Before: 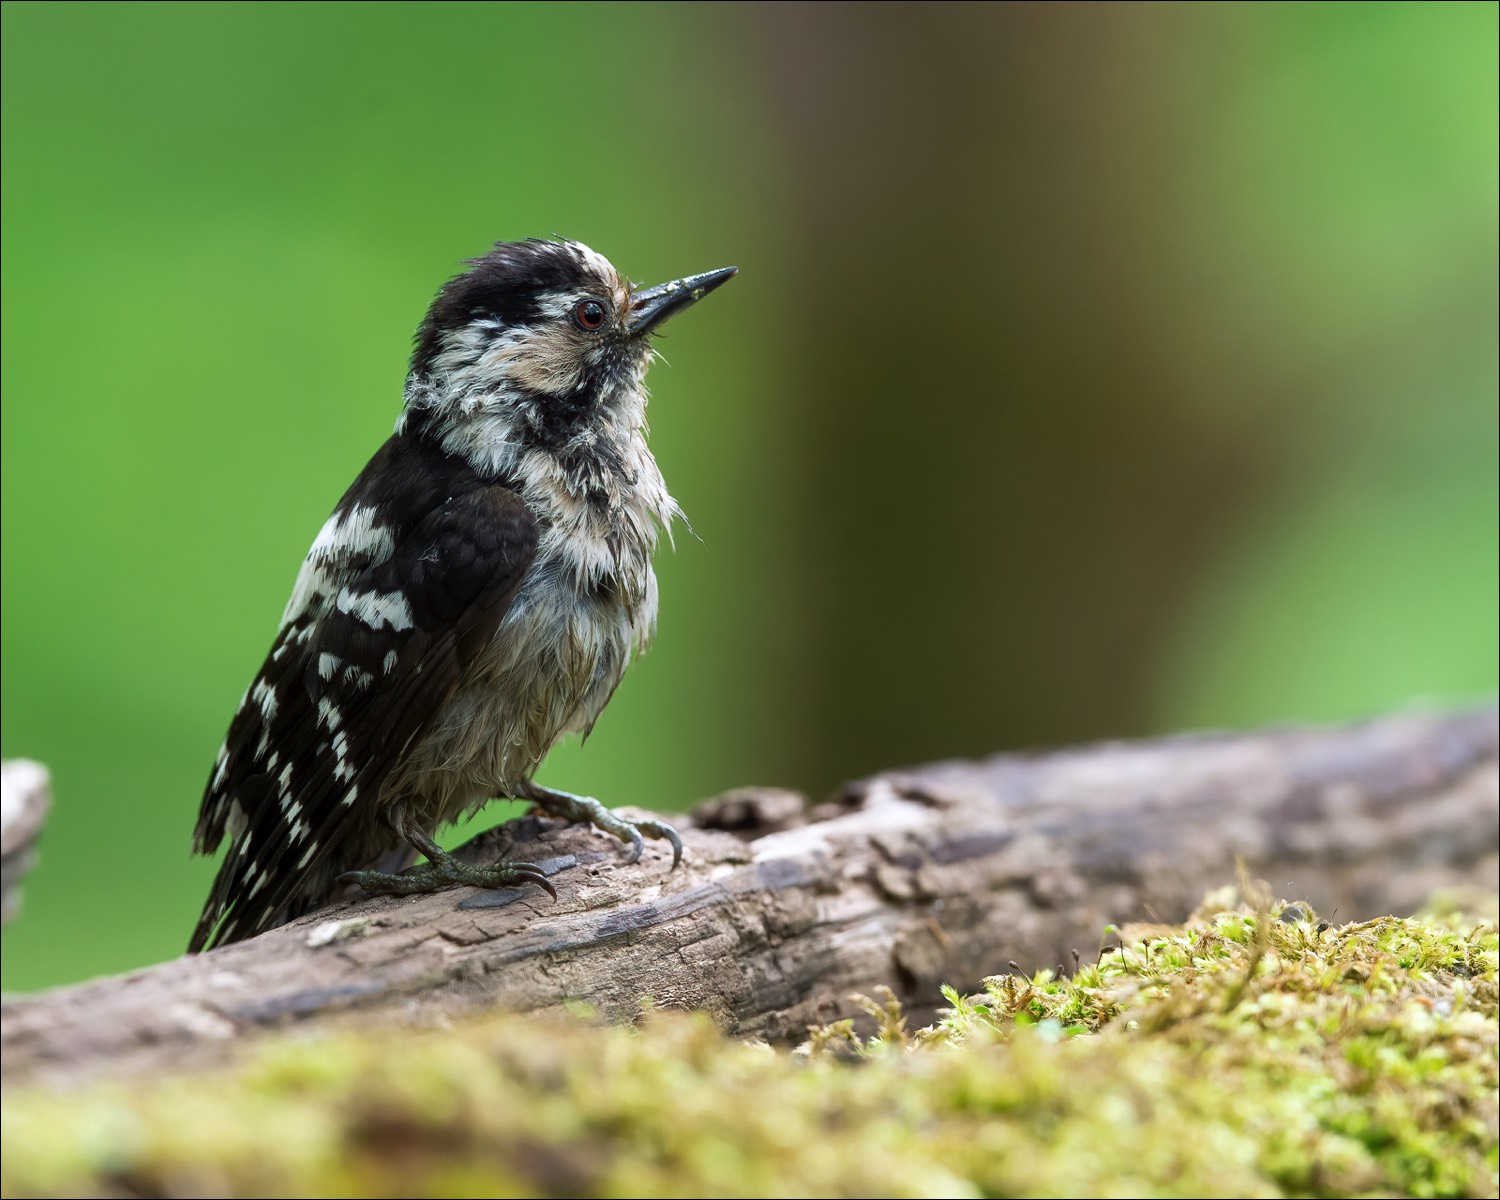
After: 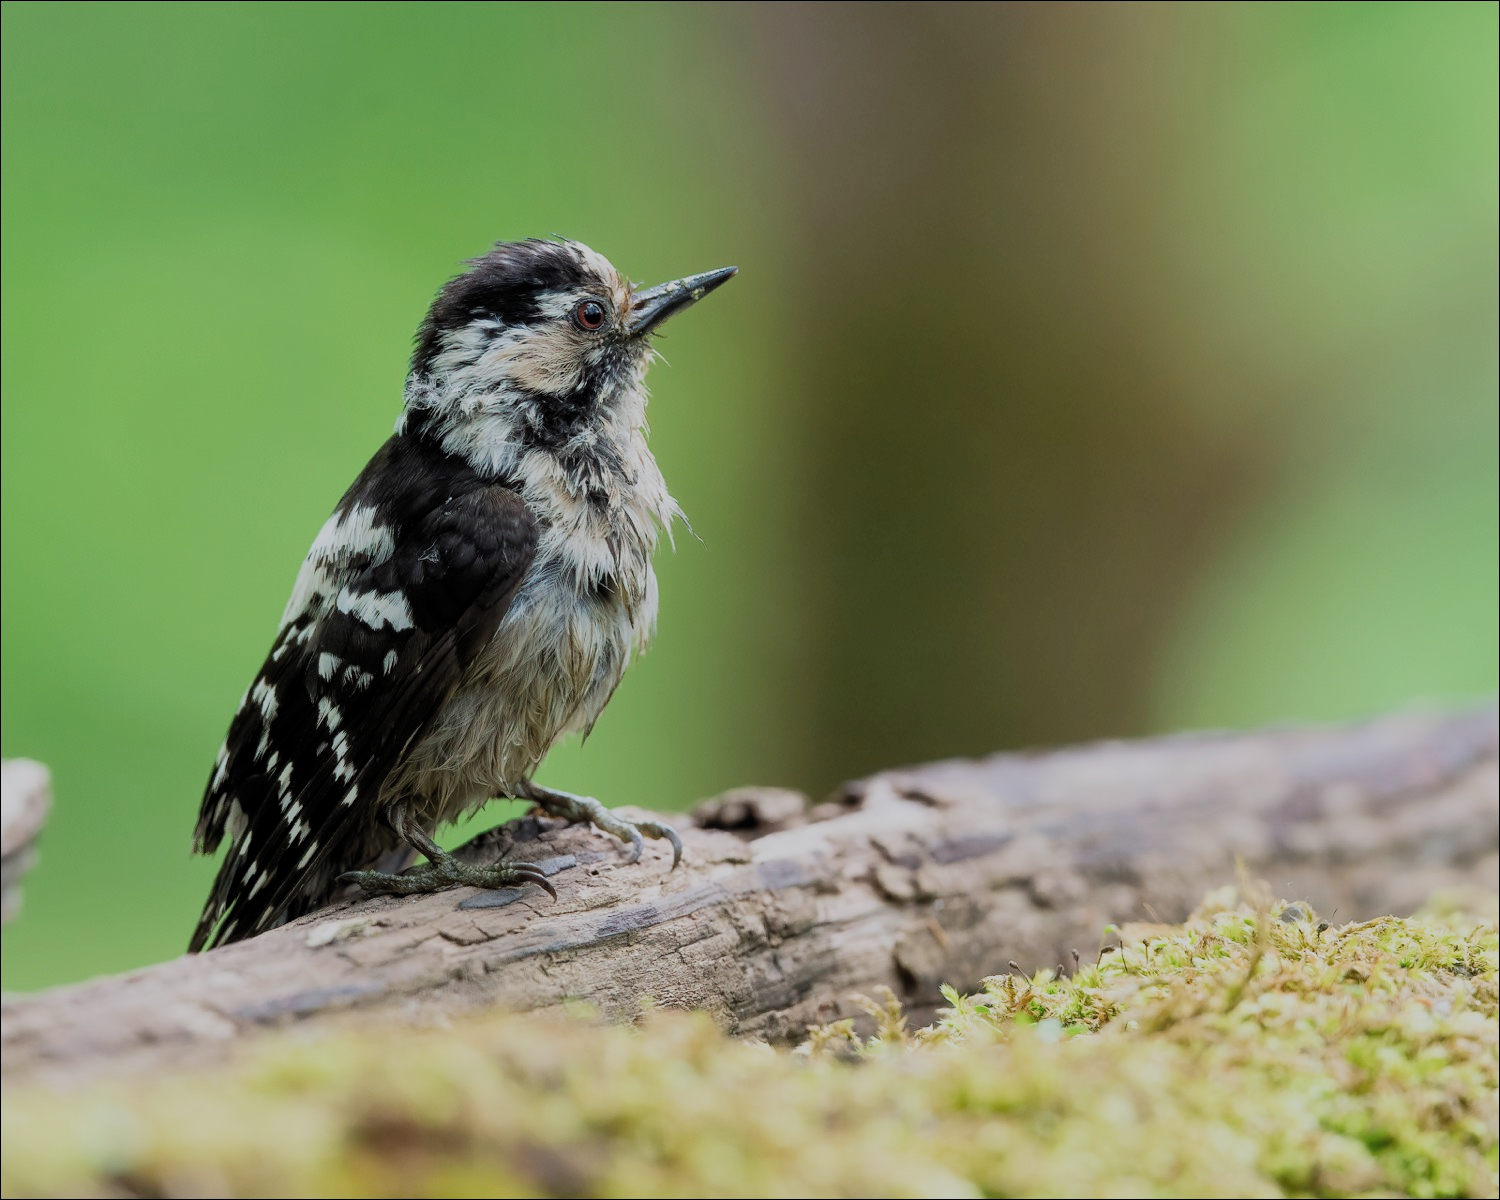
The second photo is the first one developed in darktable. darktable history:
filmic rgb: black relative exposure -7.24 EV, white relative exposure 5.09 EV, hardness 3.2, color science v5 (2021), contrast in shadows safe, contrast in highlights safe
